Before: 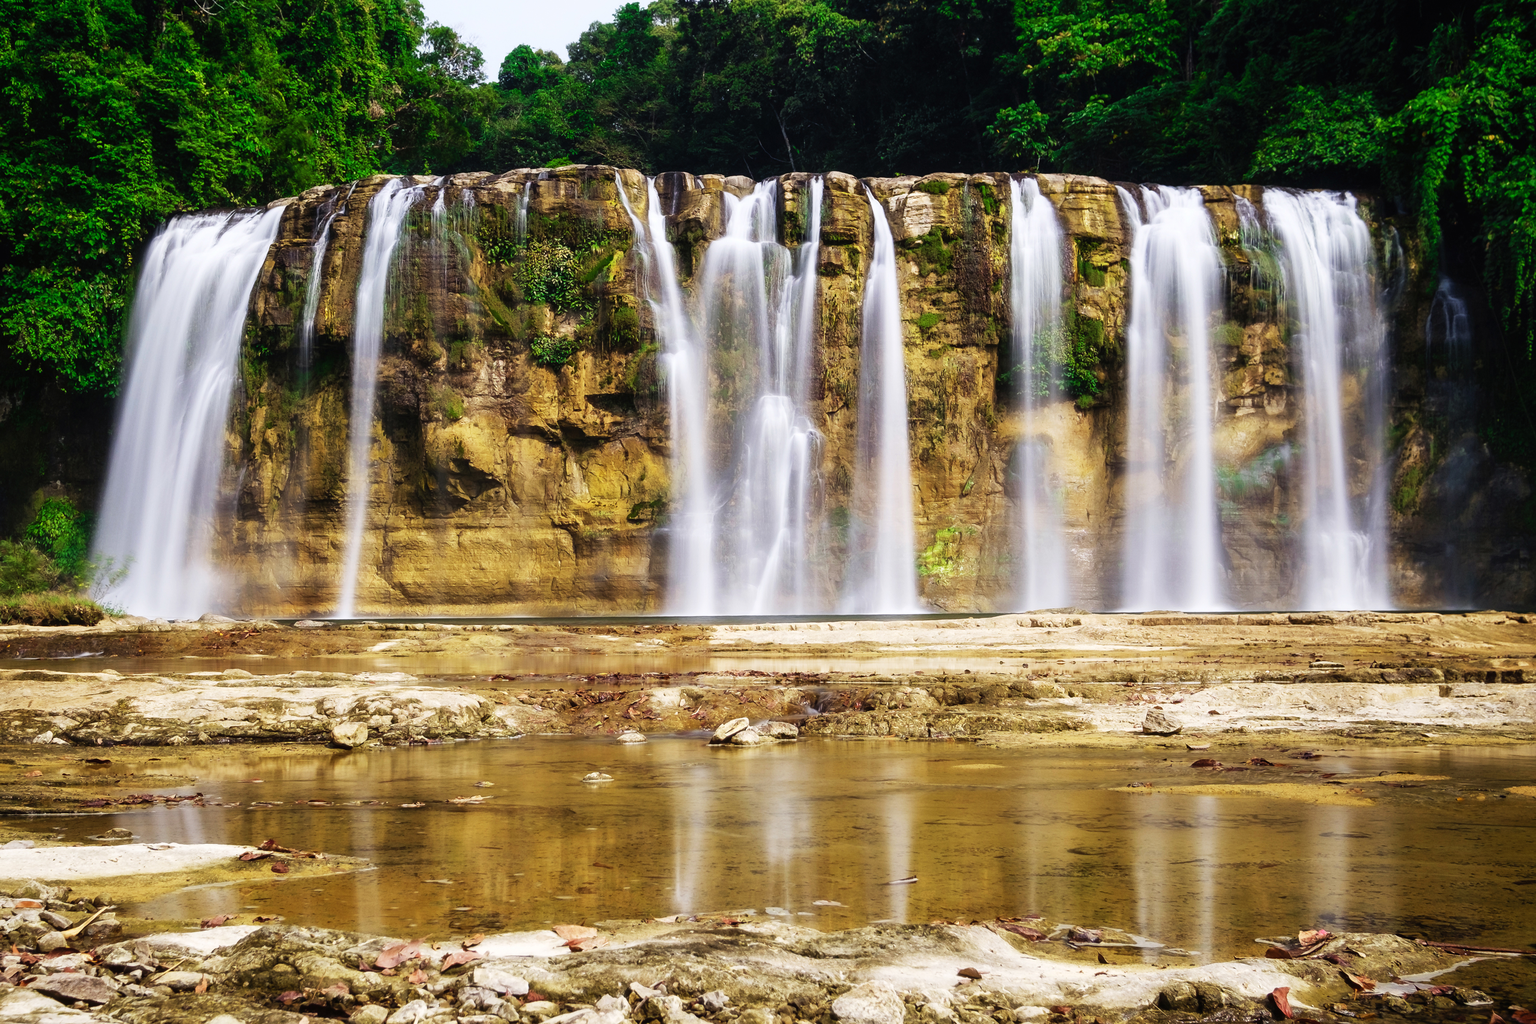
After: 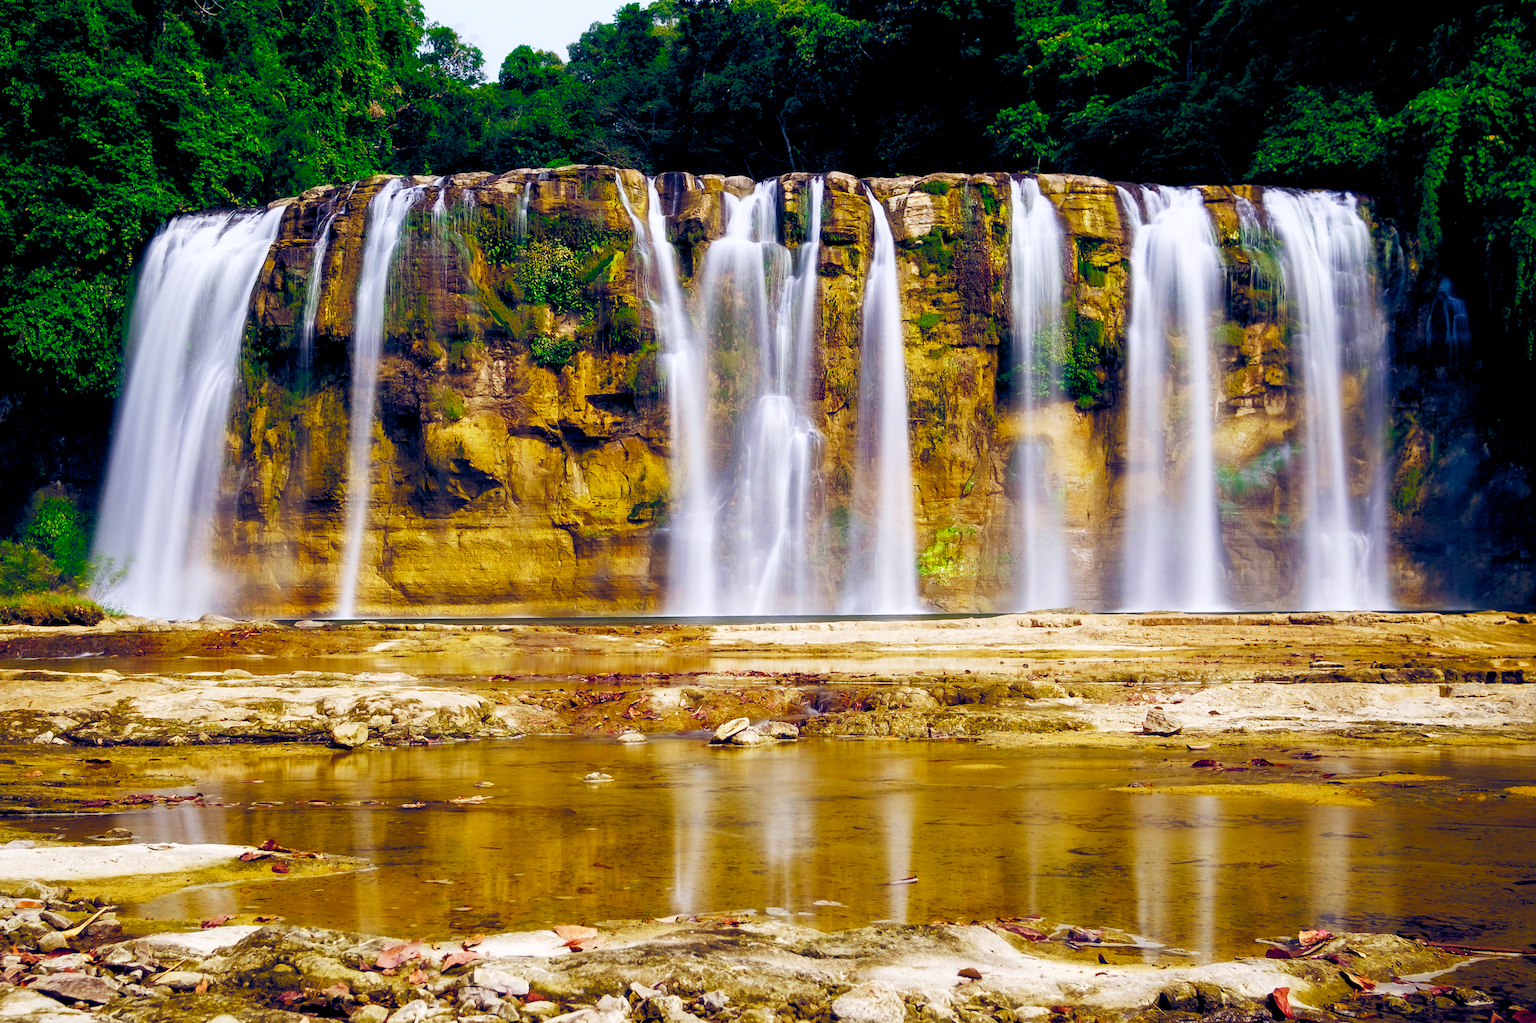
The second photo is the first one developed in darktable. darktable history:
color balance rgb: global offset › luminance -0.278%, global offset › chroma 0.308%, global offset › hue 258.51°, linear chroma grading › global chroma 9.72%, perceptual saturation grading › global saturation 34.82%, perceptual saturation grading › highlights -25.406%, perceptual saturation grading › shadows 49.625%, global vibrance 20%
